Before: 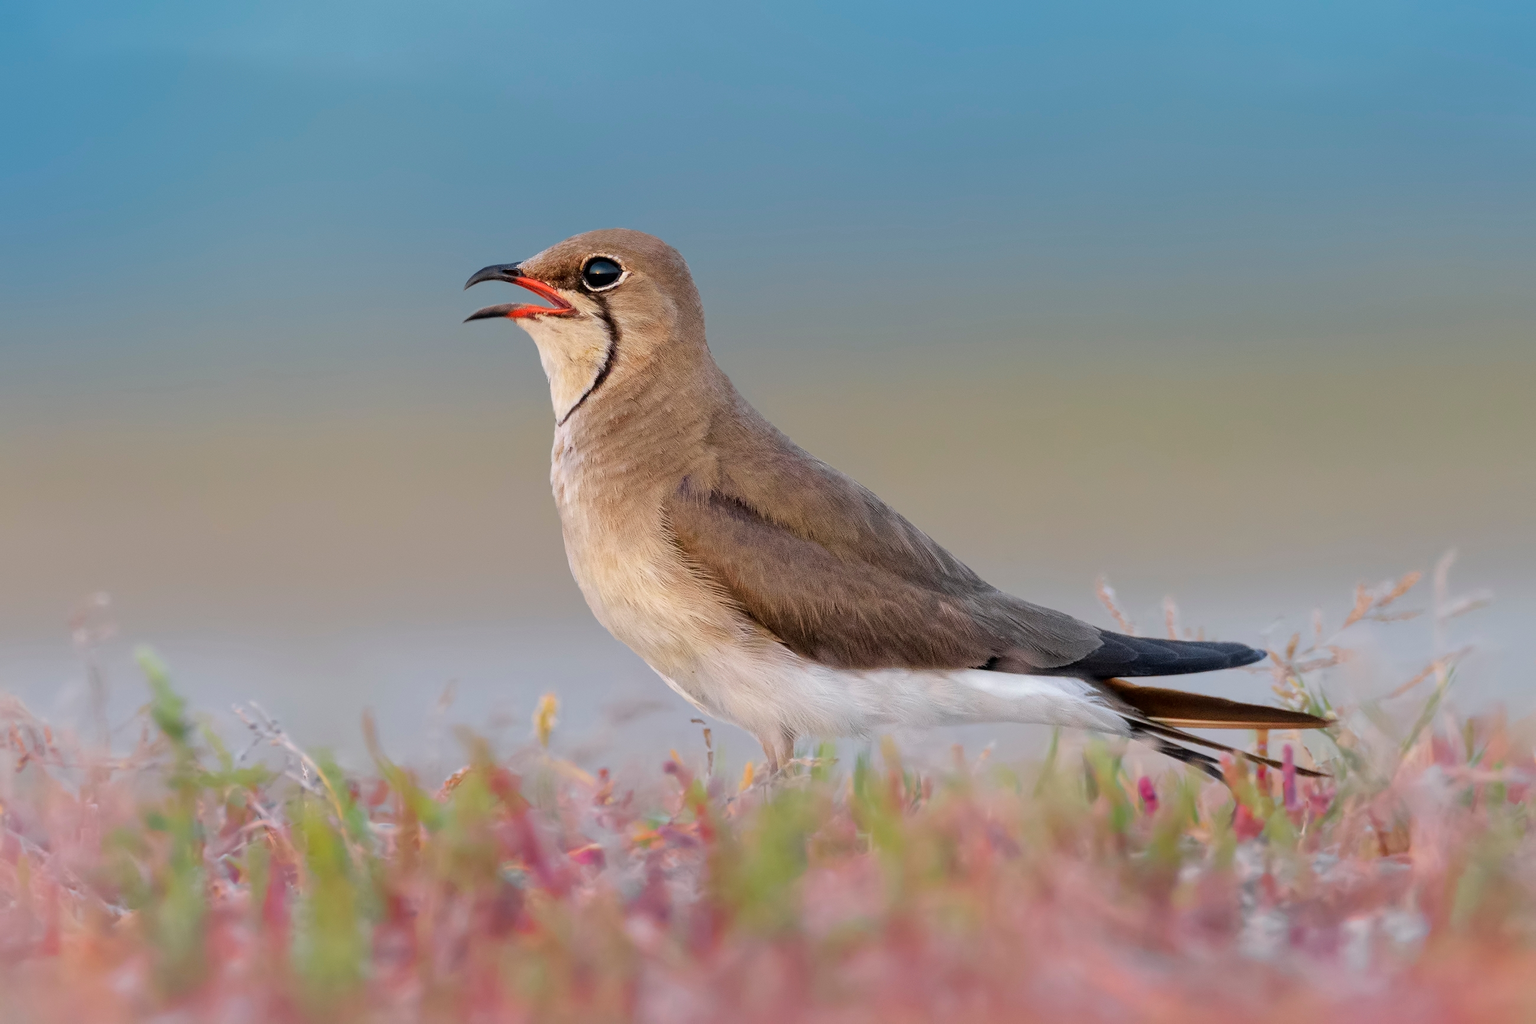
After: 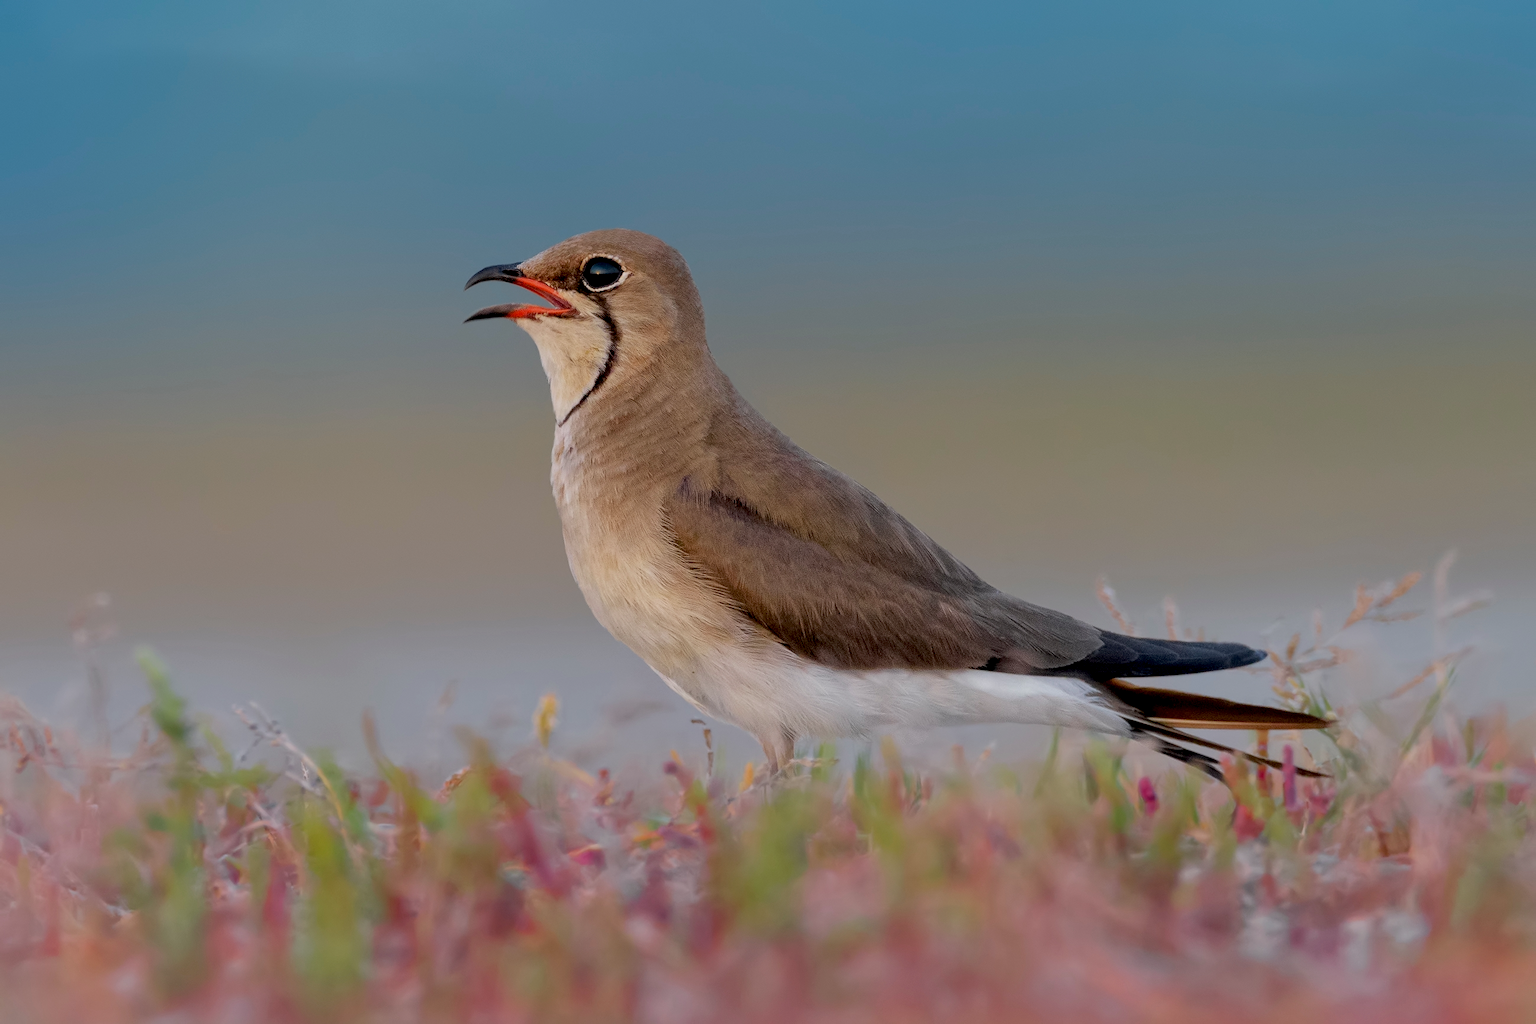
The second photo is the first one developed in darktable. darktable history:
exposure: black level correction 0.011, exposure -0.481 EV, compensate highlight preservation false
